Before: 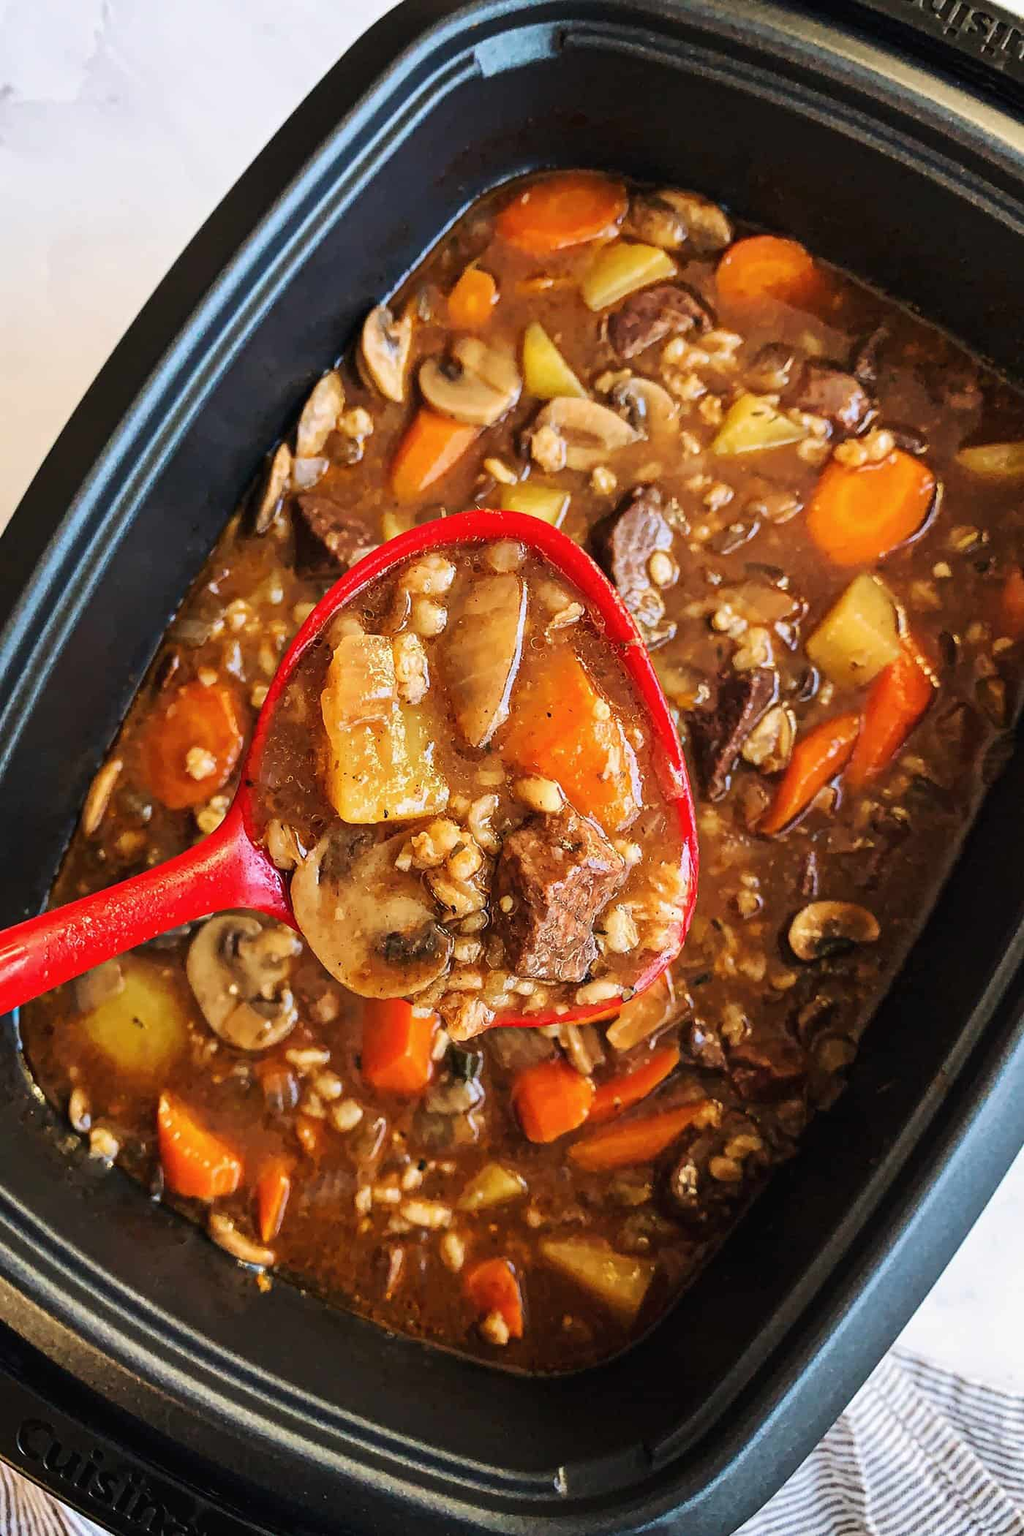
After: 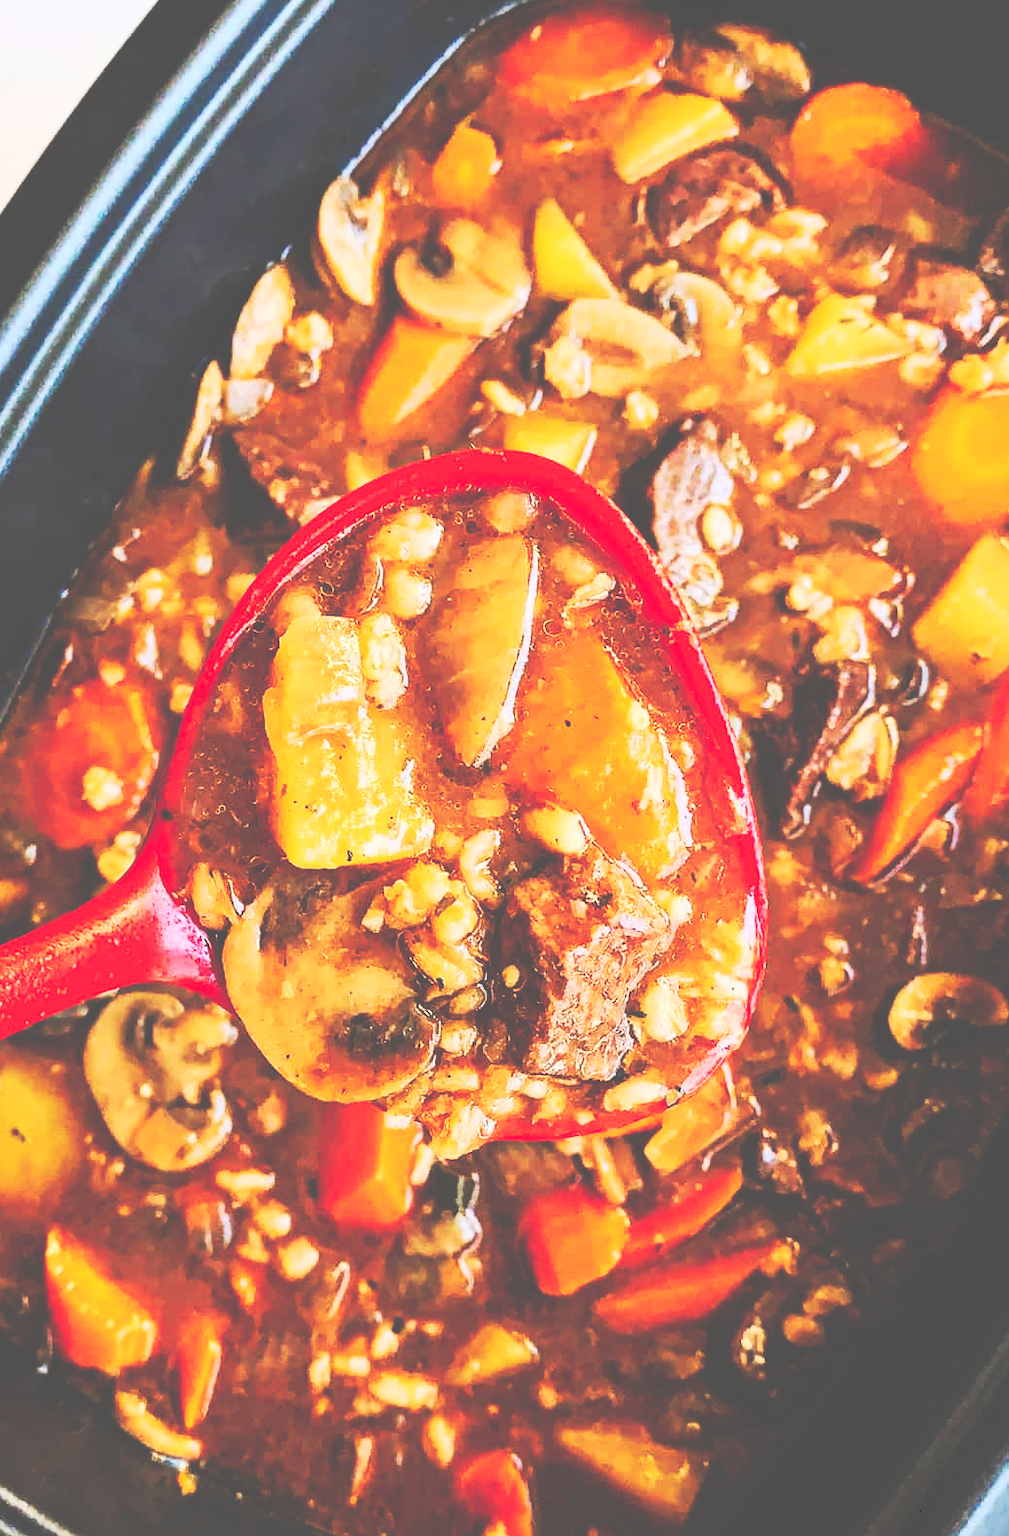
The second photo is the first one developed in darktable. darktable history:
contrast brightness saturation: contrast 0.202, brightness 0.165, saturation 0.225
tone equalizer: smoothing diameter 24.78%, edges refinement/feathering 6.53, preserve details guided filter
crop and rotate: left 12.177%, top 11.357%, right 14.037%, bottom 13.828%
tone curve: curves: ch0 [(0, 0) (0.003, 0.334) (0.011, 0.338) (0.025, 0.338) (0.044, 0.338) (0.069, 0.339) (0.1, 0.342) (0.136, 0.343) (0.177, 0.349) (0.224, 0.36) (0.277, 0.385) (0.335, 0.42) (0.399, 0.465) (0.468, 0.535) (0.543, 0.632) (0.623, 0.73) (0.709, 0.814) (0.801, 0.879) (0.898, 0.935) (1, 1)], preserve colors none
